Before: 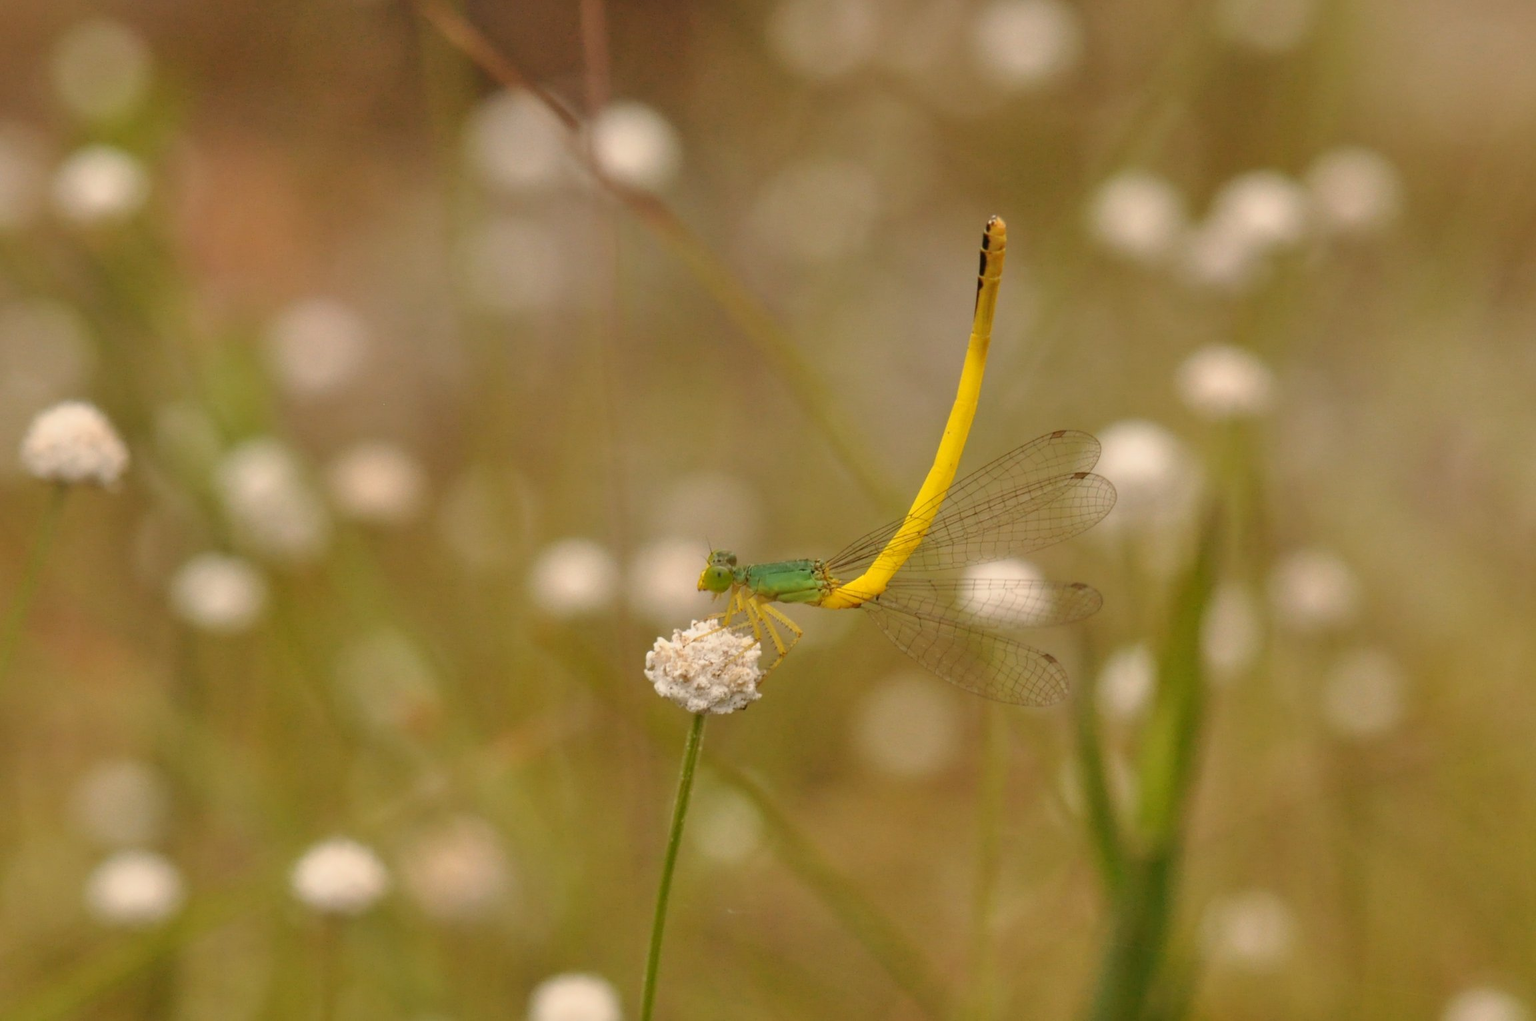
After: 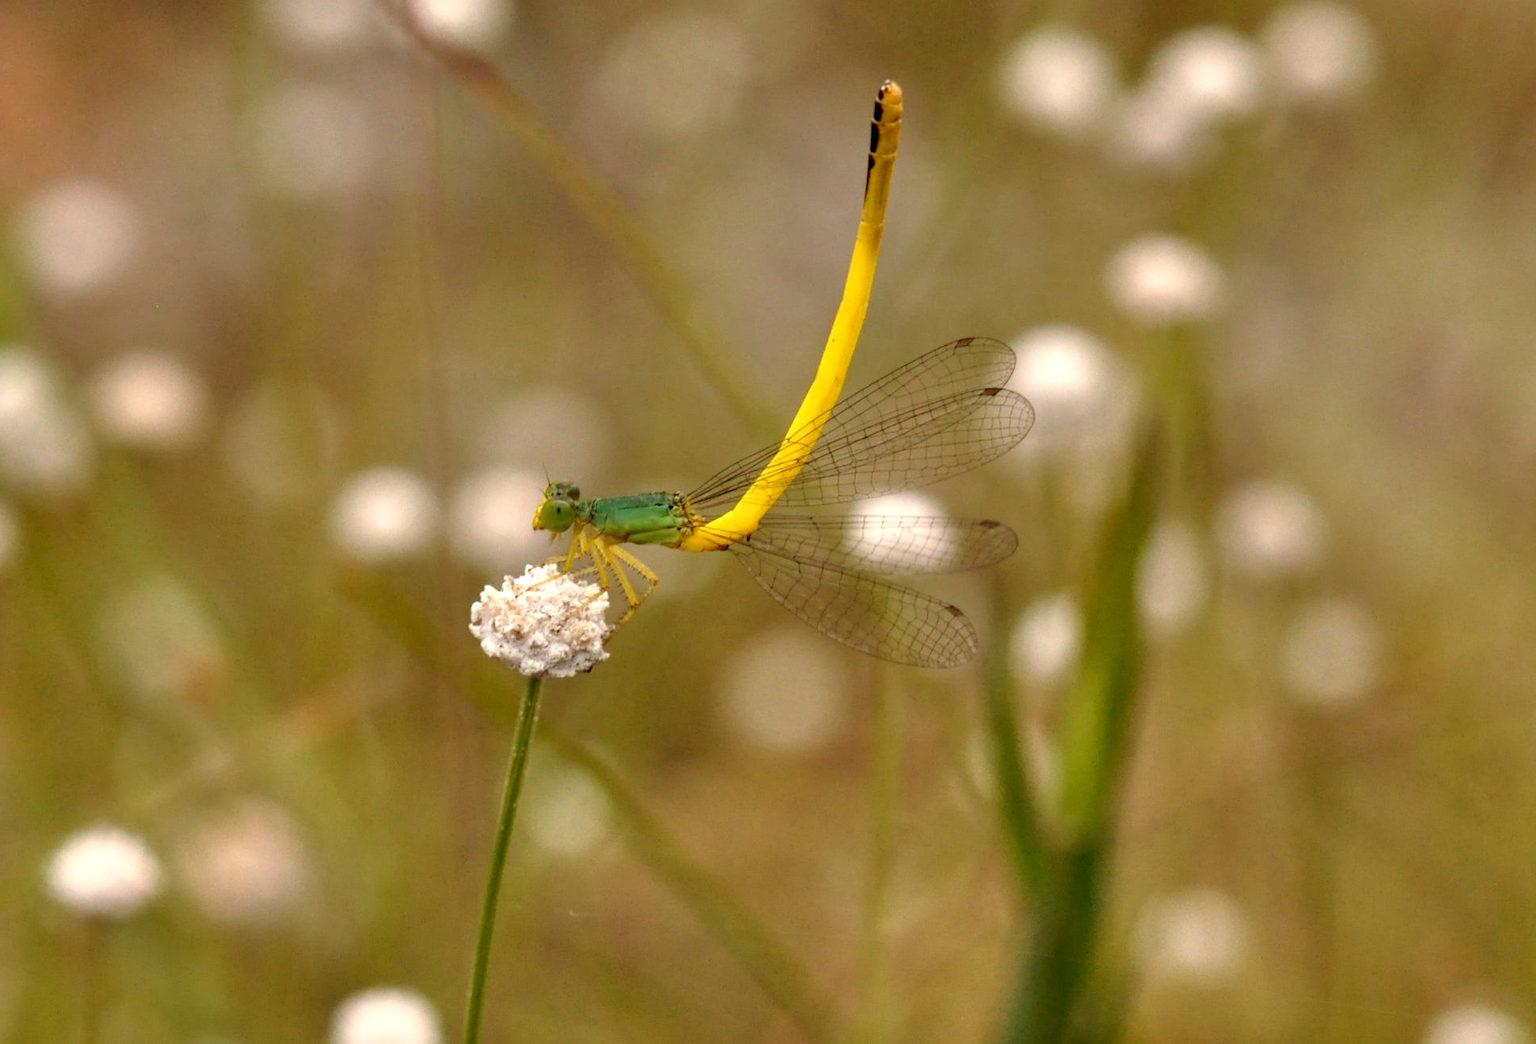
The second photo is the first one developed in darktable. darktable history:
shadows and highlights: radius 266.29, soften with gaussian
contrast equalizer: y [[0.6 ×6], [0.55 ×6], [0 ×6], [0 ×6], [0 ×6]]
crop: left 16.466%, top 14.568%
